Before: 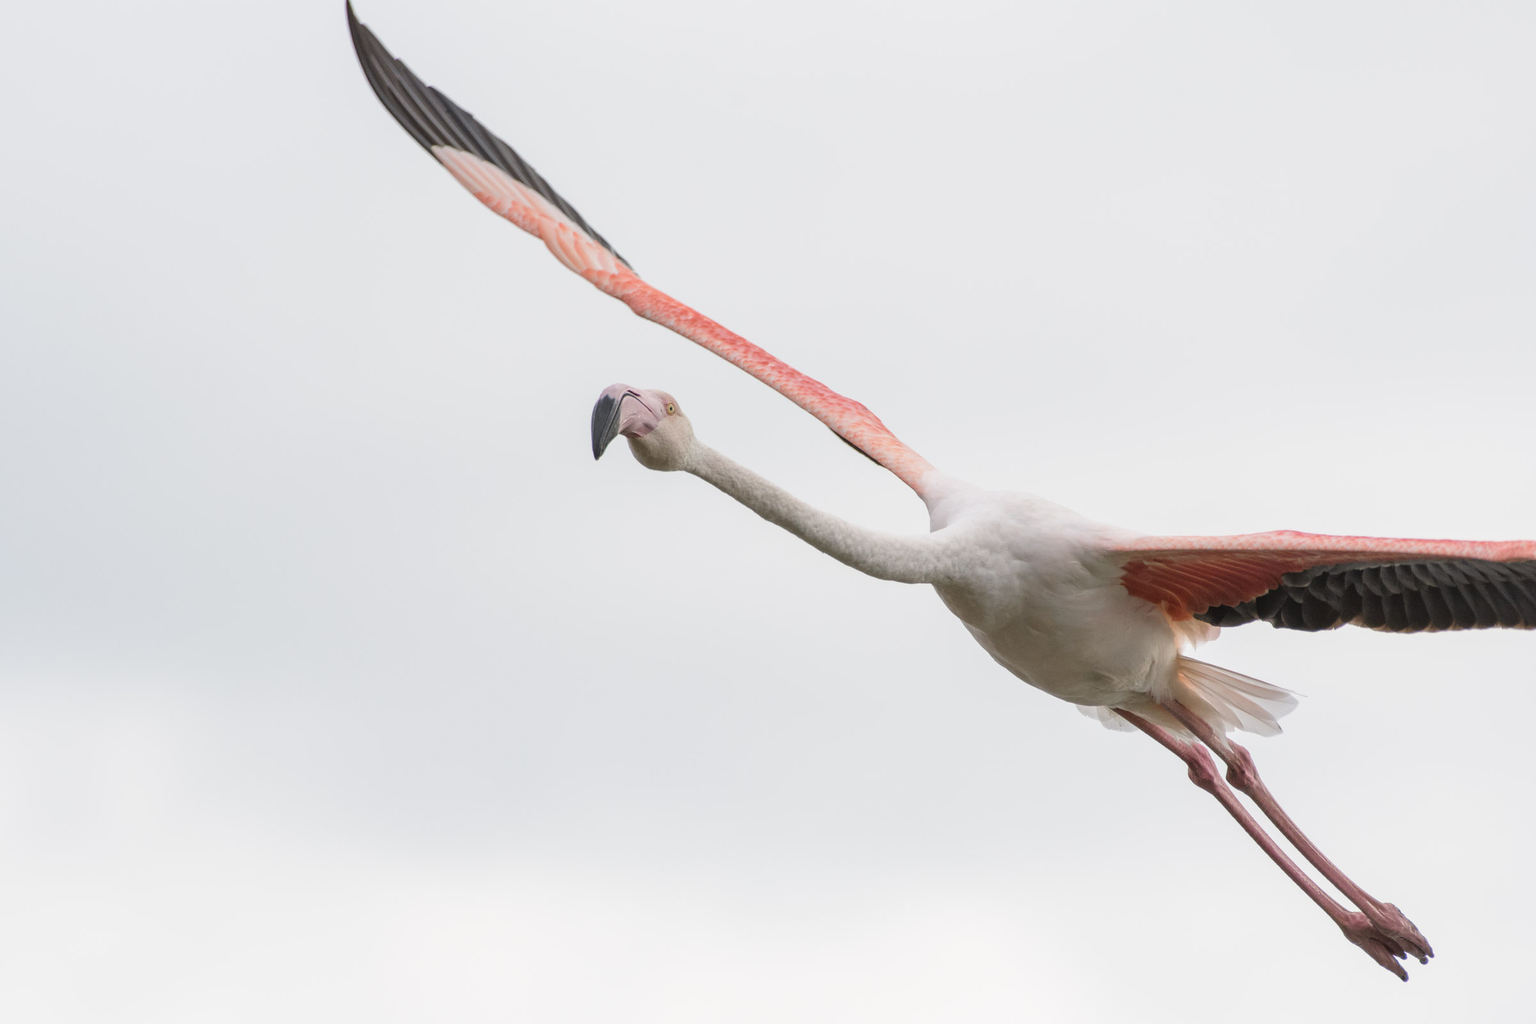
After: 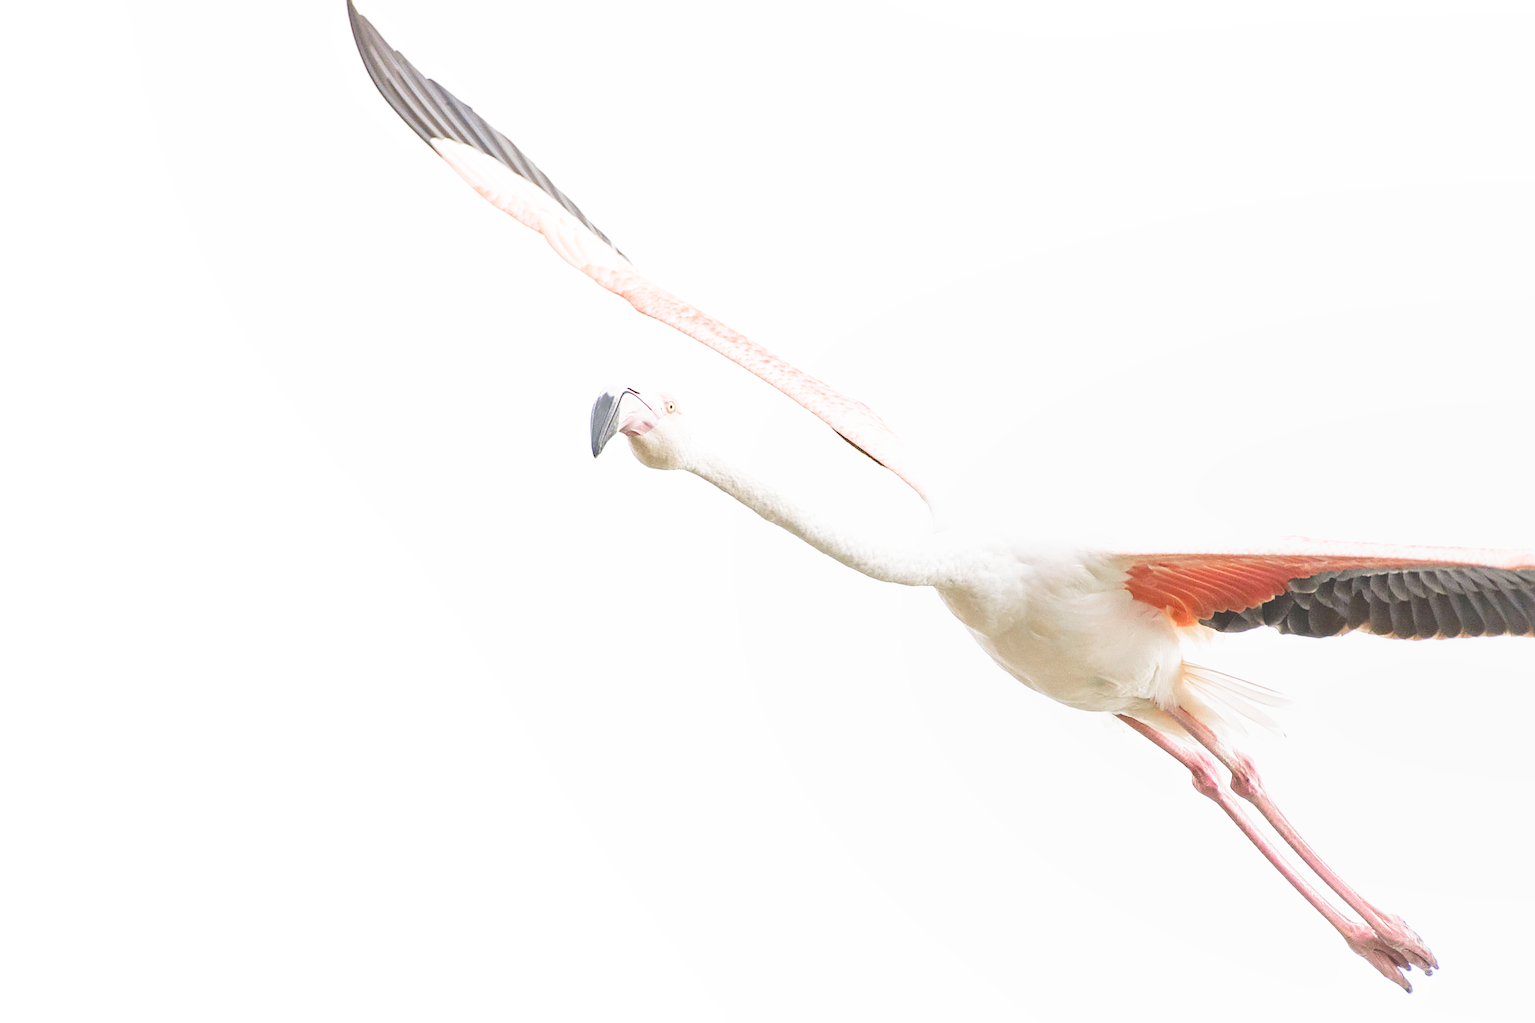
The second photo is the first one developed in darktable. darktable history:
sharpen: on, module defaults
crop and rotate: angle -0.5°
local contrast: detail 70%
filmic rgb: middle gray luminance 12.74%, black relative exposure -10.13 EV, white relative exposure 3.47 EV, threshold 6 EV, target black luminance 0%, hardness 5.74, latitude 44.69%, contrast 1.221, highlights saturation mix 5%, shadows ↔ highlights balance 26.78%, add noise in highlights 0, preserve chrominance no, color science v3 (2019), use custom middle-gray values true, iterations of high-quality reconstruction 0, contrast in highlights soft, enable highlight reconstruction true
exposure: black level correction 0.001, exposure 1.398 EV, compensate exposure bias true, compensate highlight preservation false
